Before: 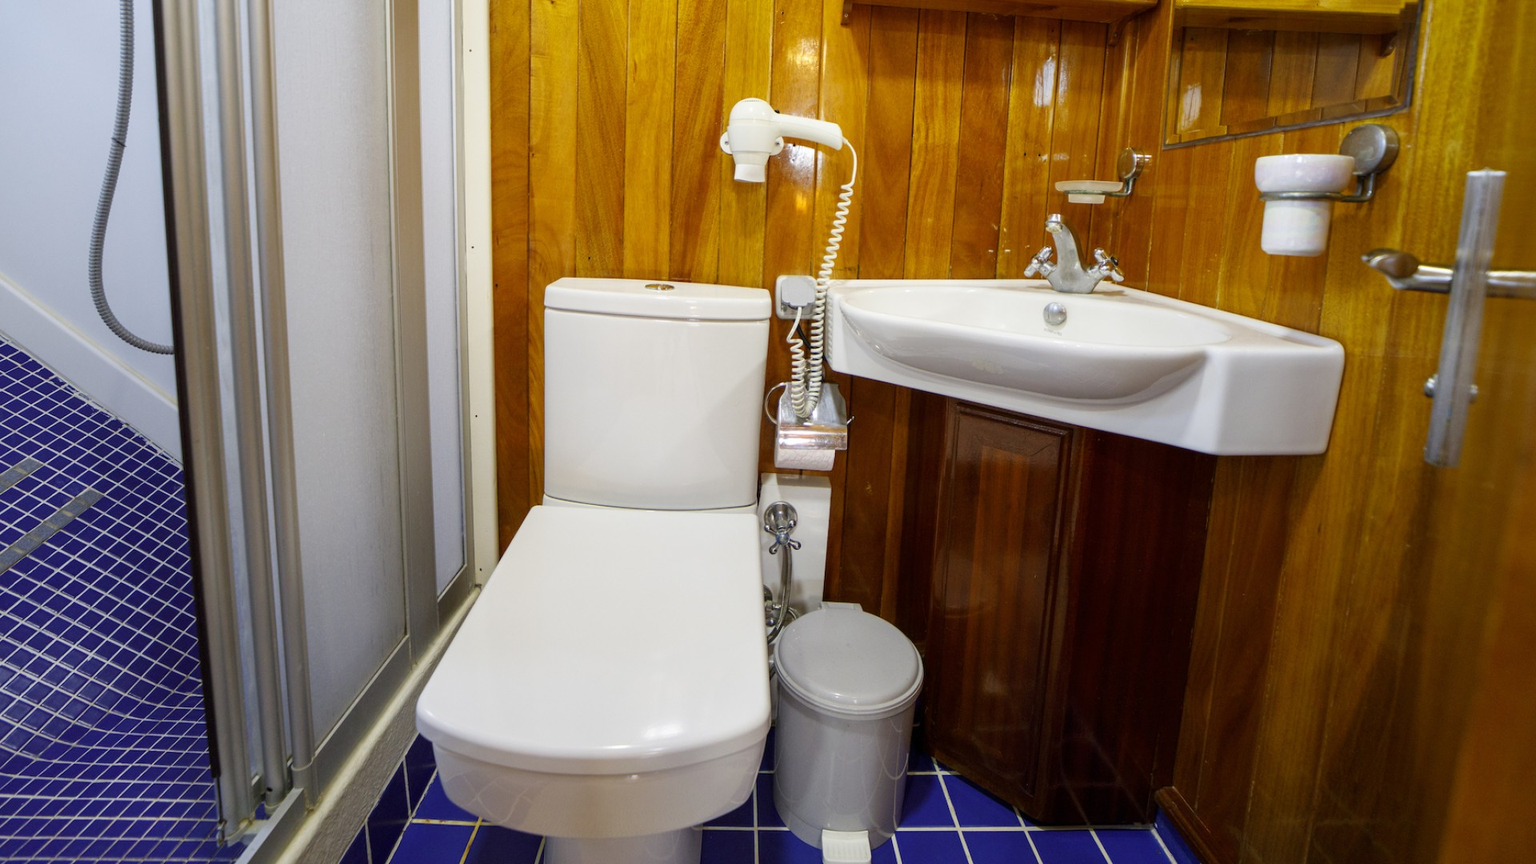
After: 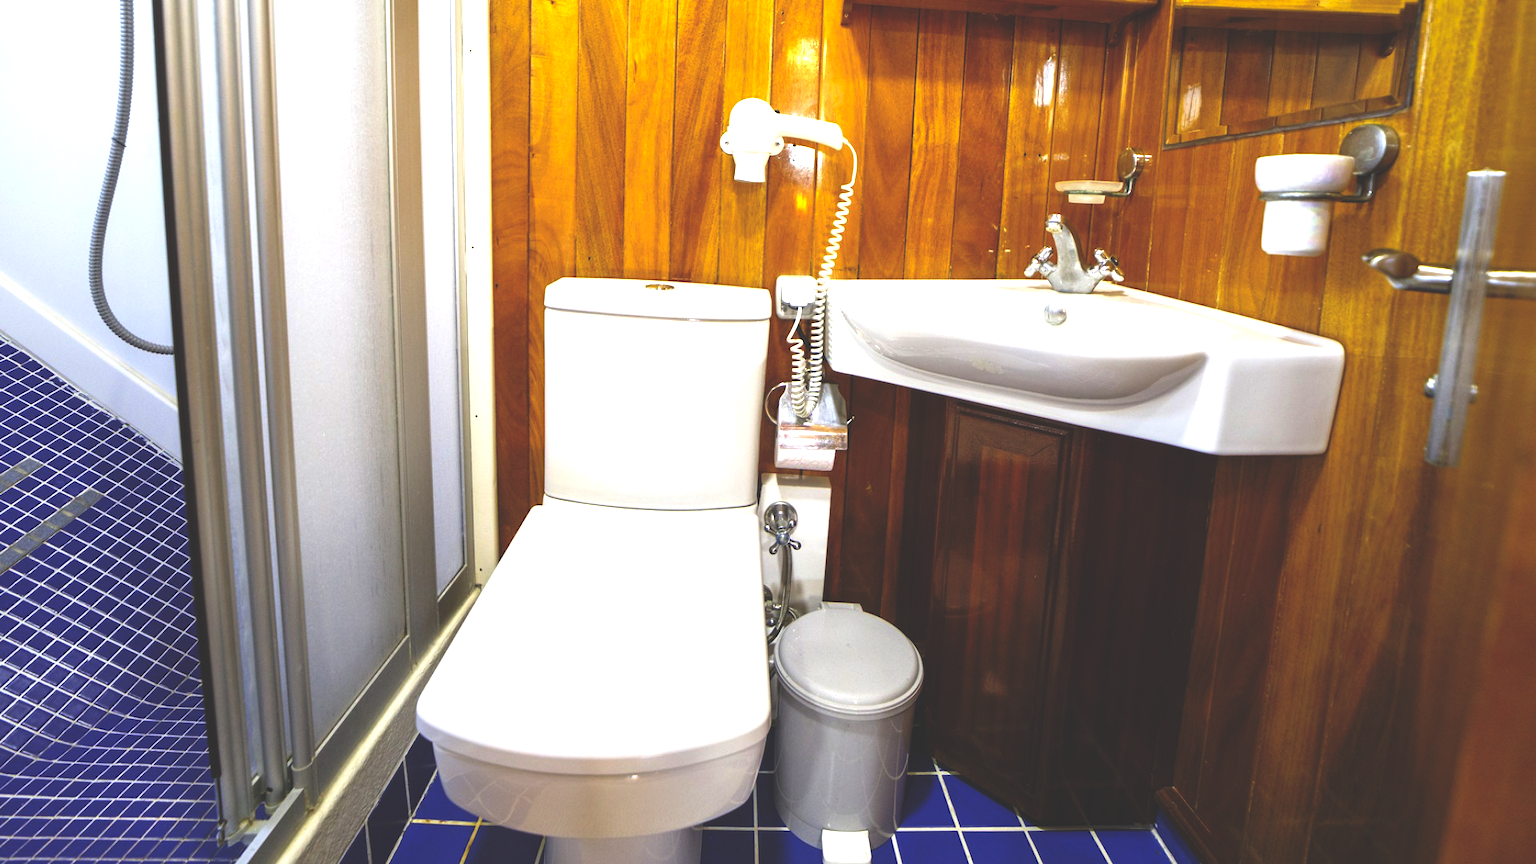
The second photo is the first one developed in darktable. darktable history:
rgb curve: curves: ch0 [(0, 0.186) (0.314, 0.284) (0.775, 0.708) (1, 1)], compensate middle gray true, preserve colors none
exposure: black level correction 0, exposure 1 EV, compensate exposure bias true, compensate highlight preservation false
